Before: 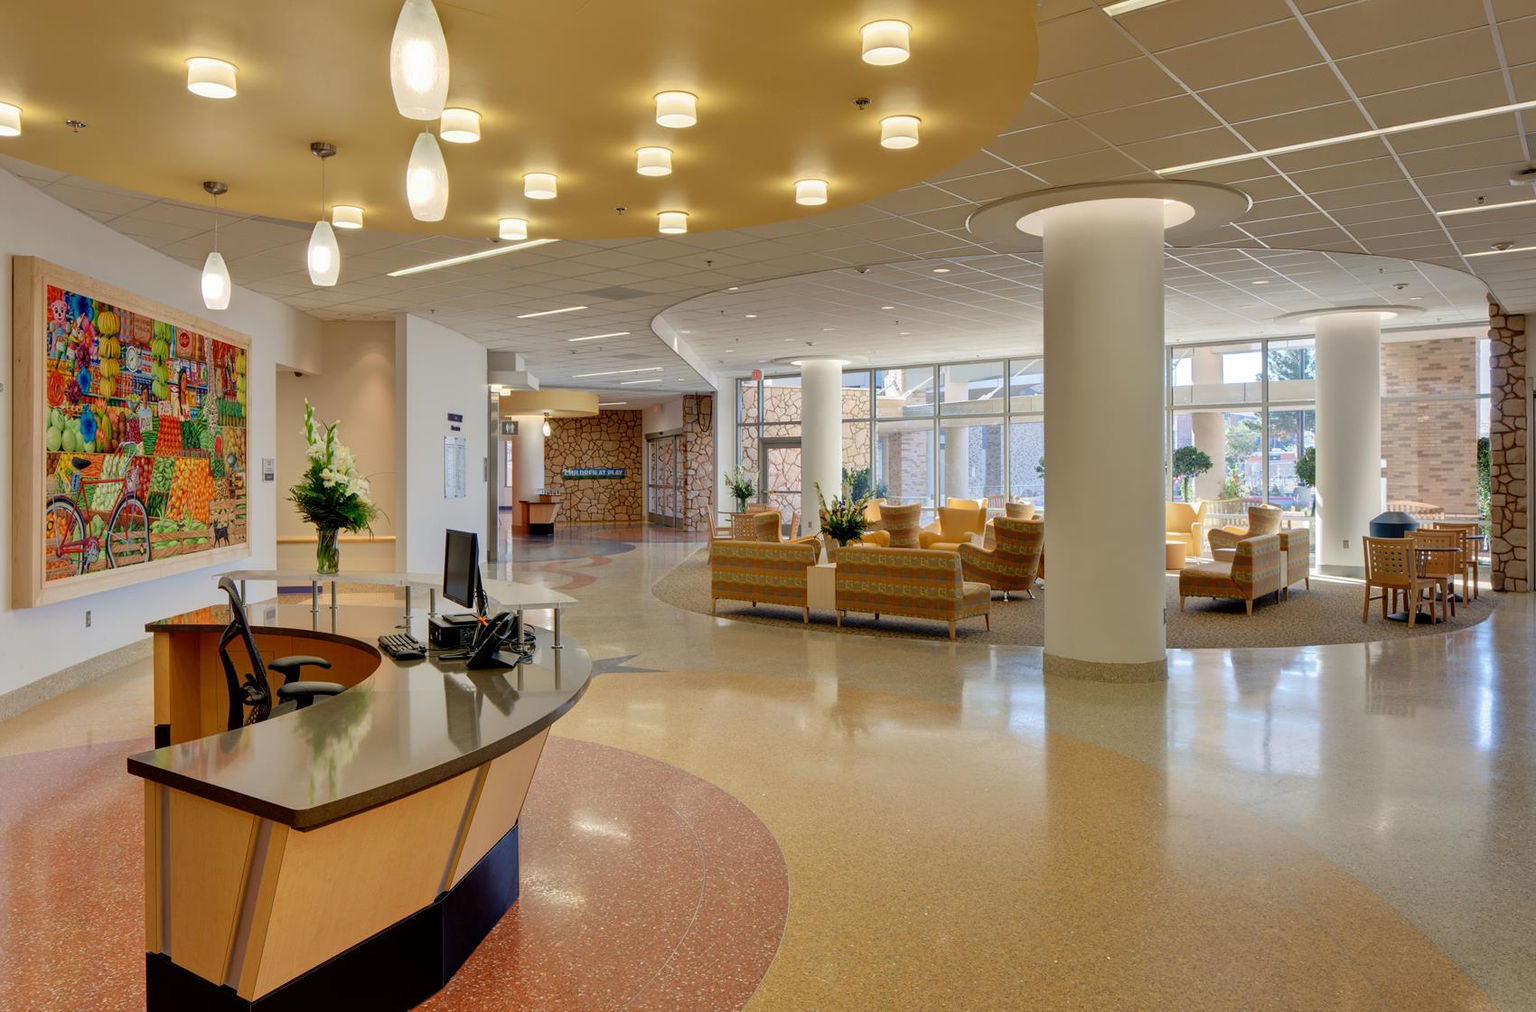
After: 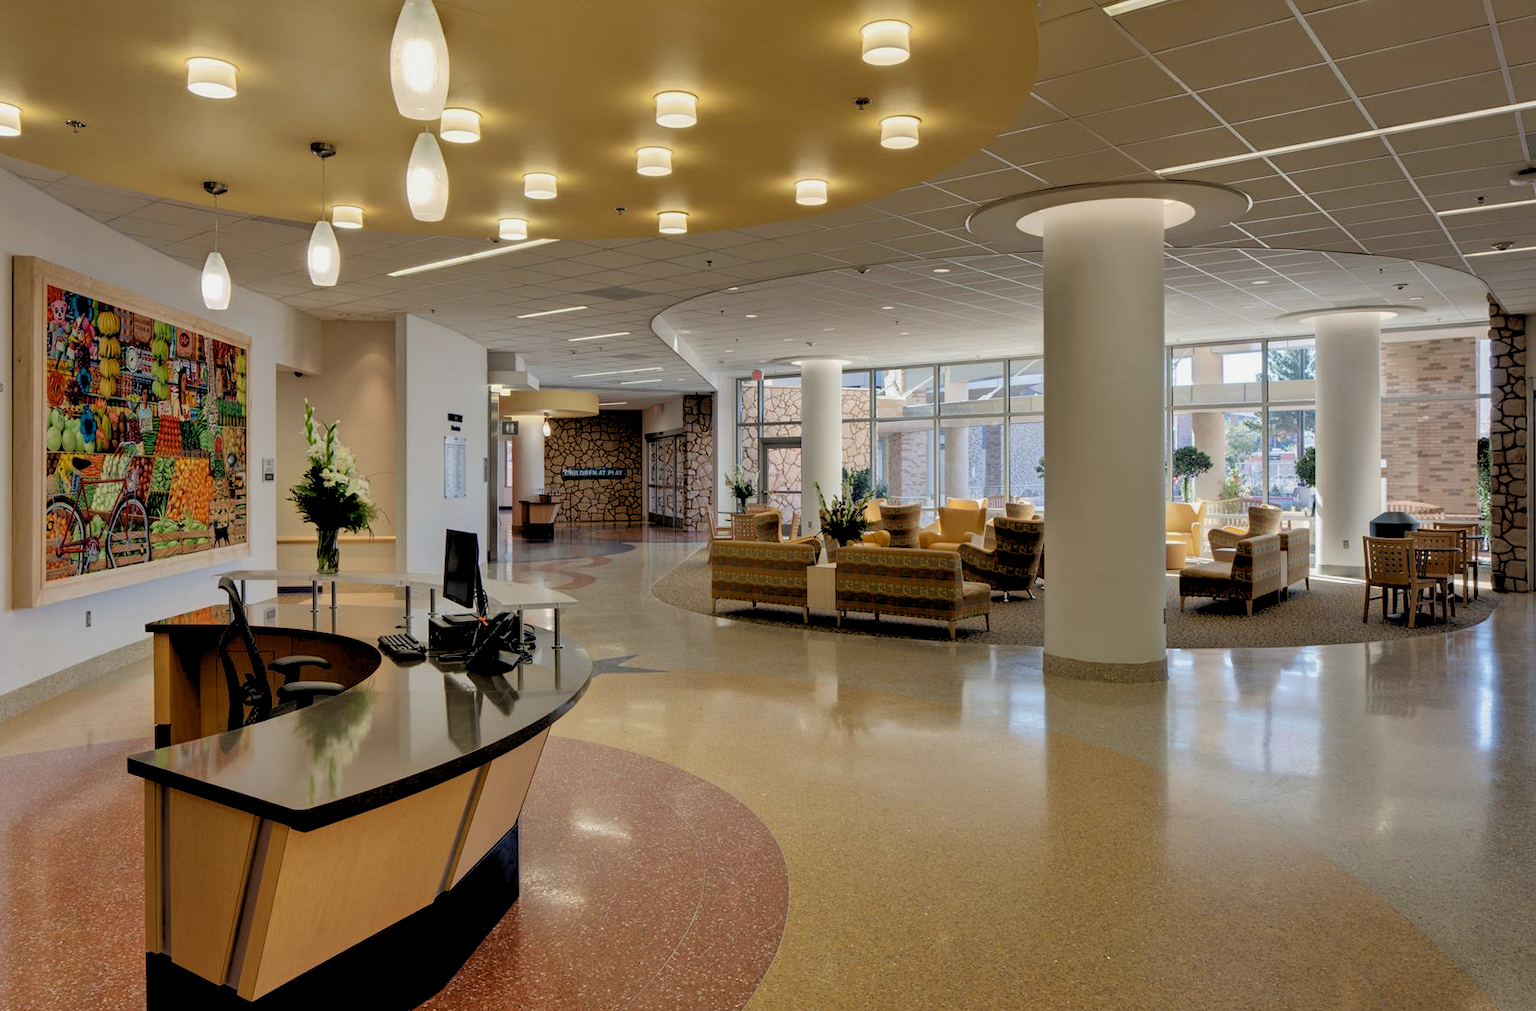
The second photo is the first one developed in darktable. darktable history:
exposure: exposure -0.293 EV, compensate highlight preservation false
rgb levels: levels [[0.034, 0.472, 0.904], [0, 0.5, 1], [0, 0.5, 1]]
